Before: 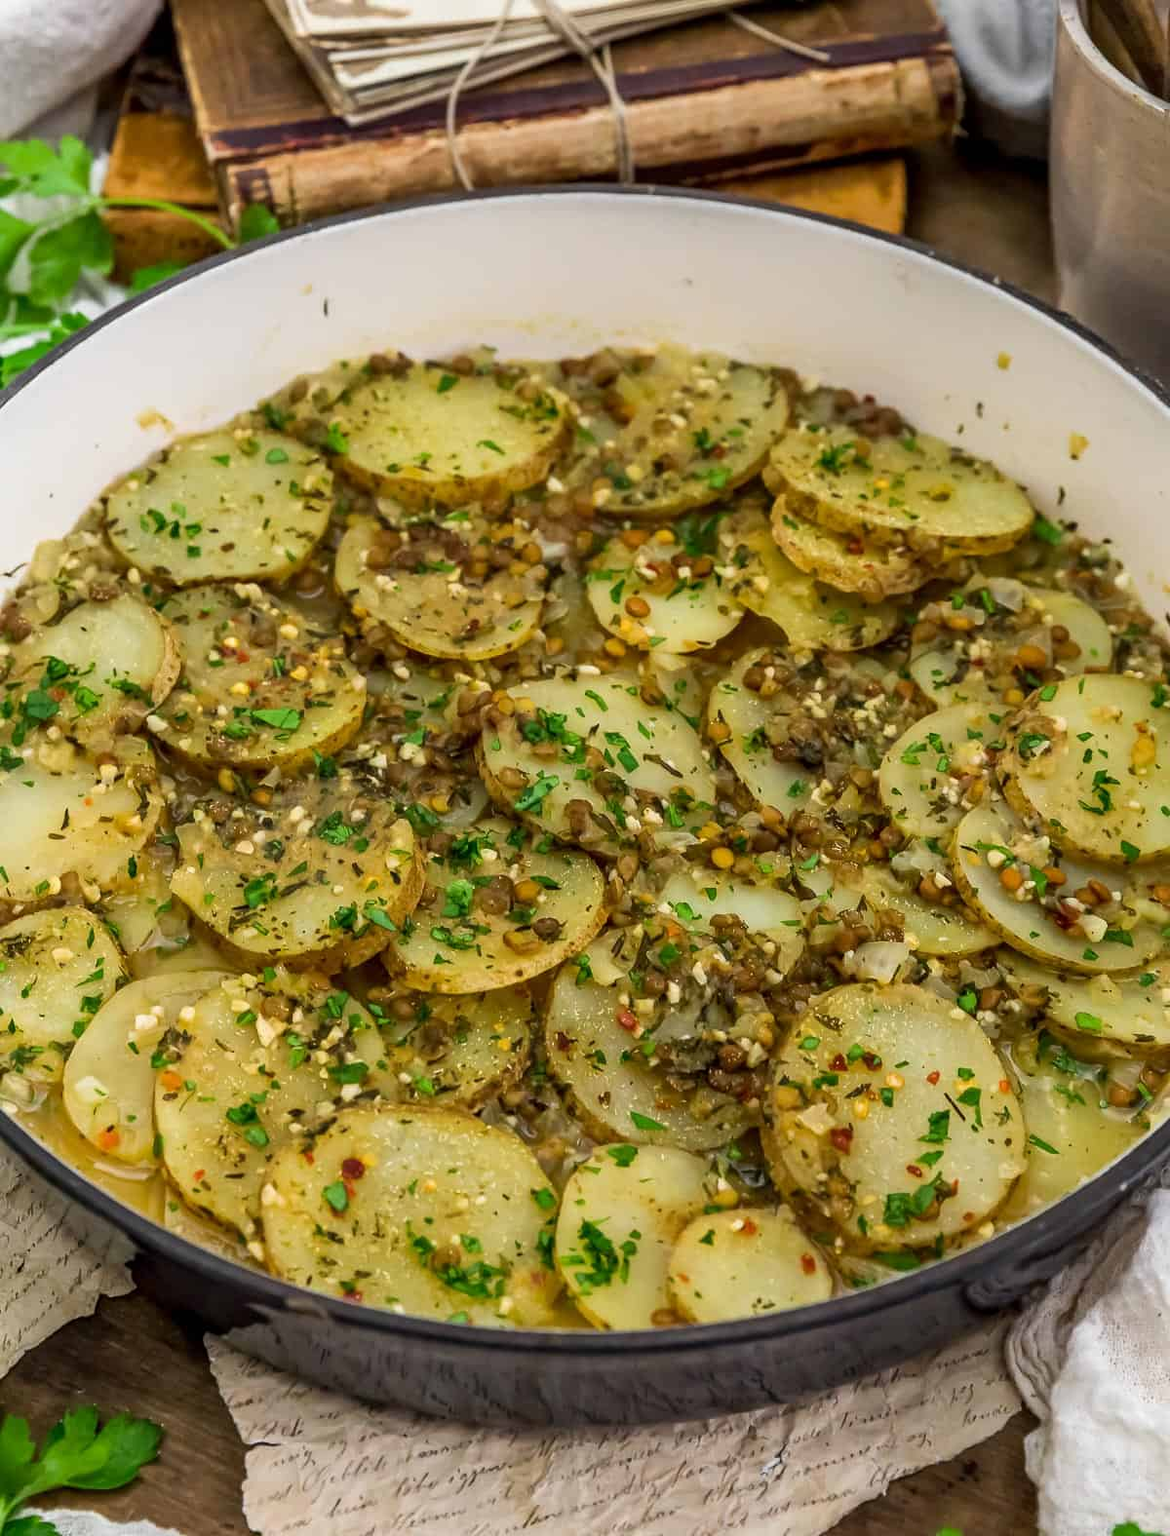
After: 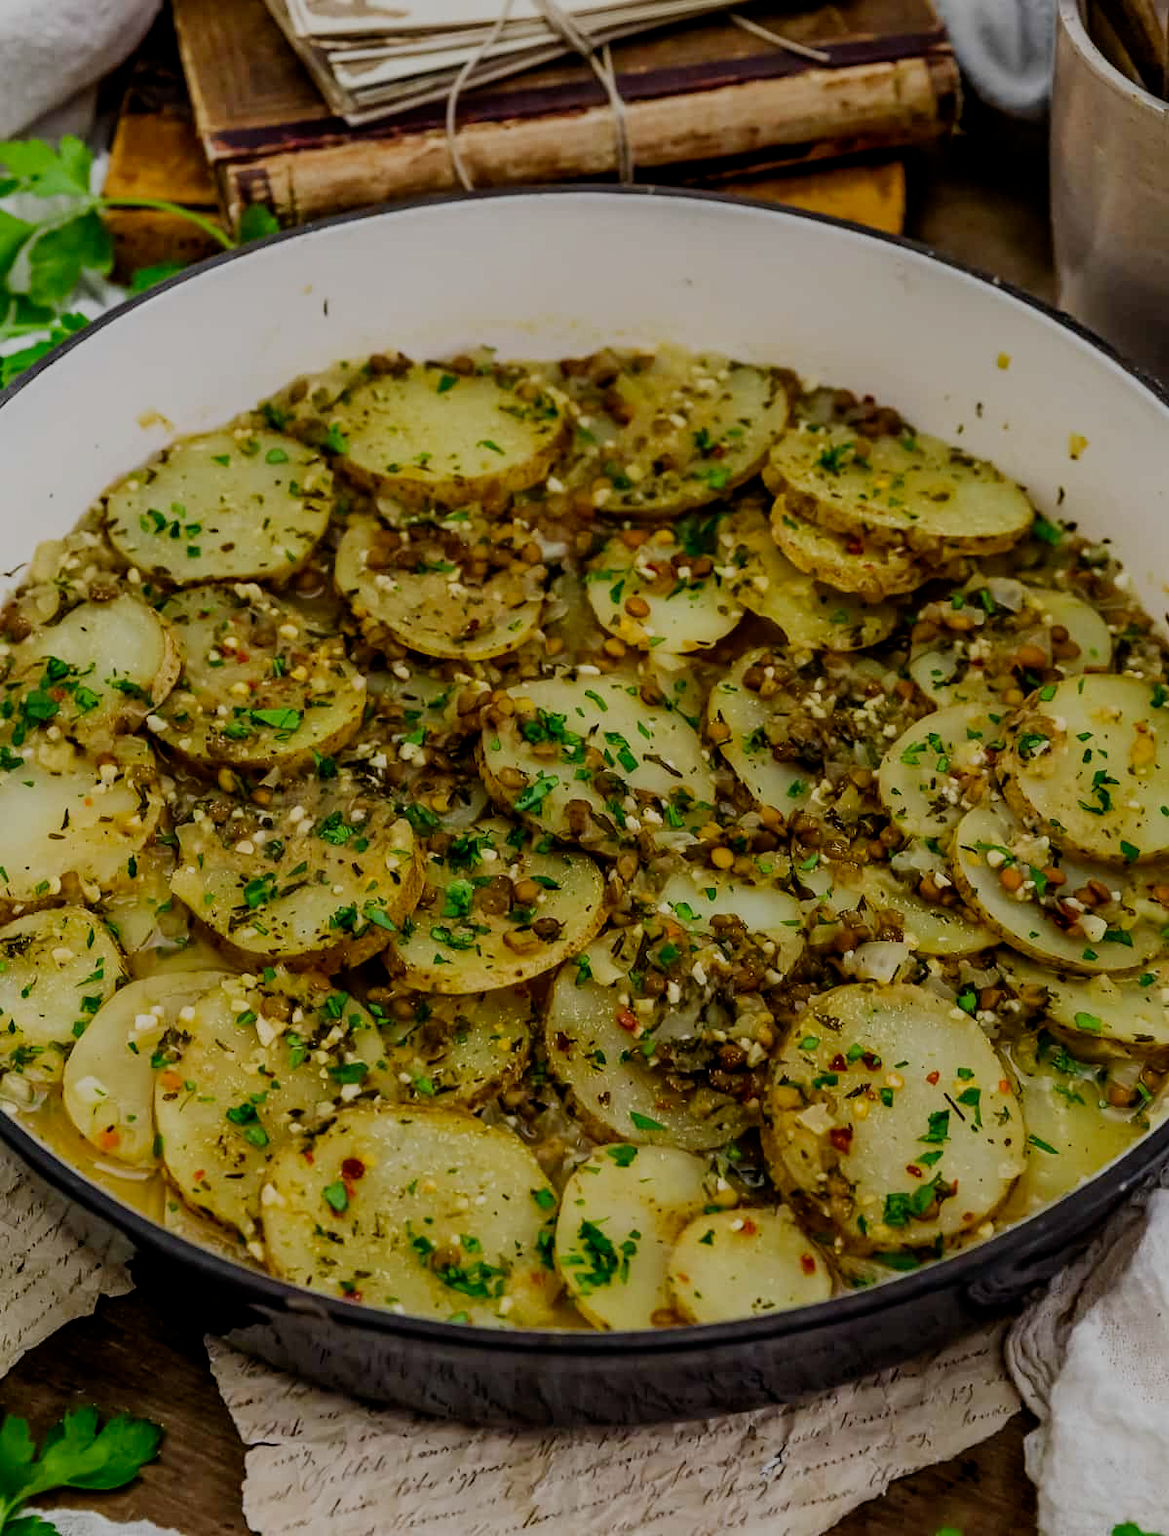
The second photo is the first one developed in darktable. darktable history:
white balance: emerald 1
filmic rgb: middle gray luminance 29%, black relative exposure -10.3 EV, white relative exposure 5.5 EV, threshold 6 EV, target black luminance 0%, hardness 3.95, latitude 2.04%, contrast 1.132, highlights saturation mix 5%, shadows ↔ highlights balance 15.11%, preserve chrominance no, color science v3 (2019), use custom middle-gray values true, iterations of high-quality reconstruction 0, enable highlight reconstruction true
tone equalizer: on, module defaults
